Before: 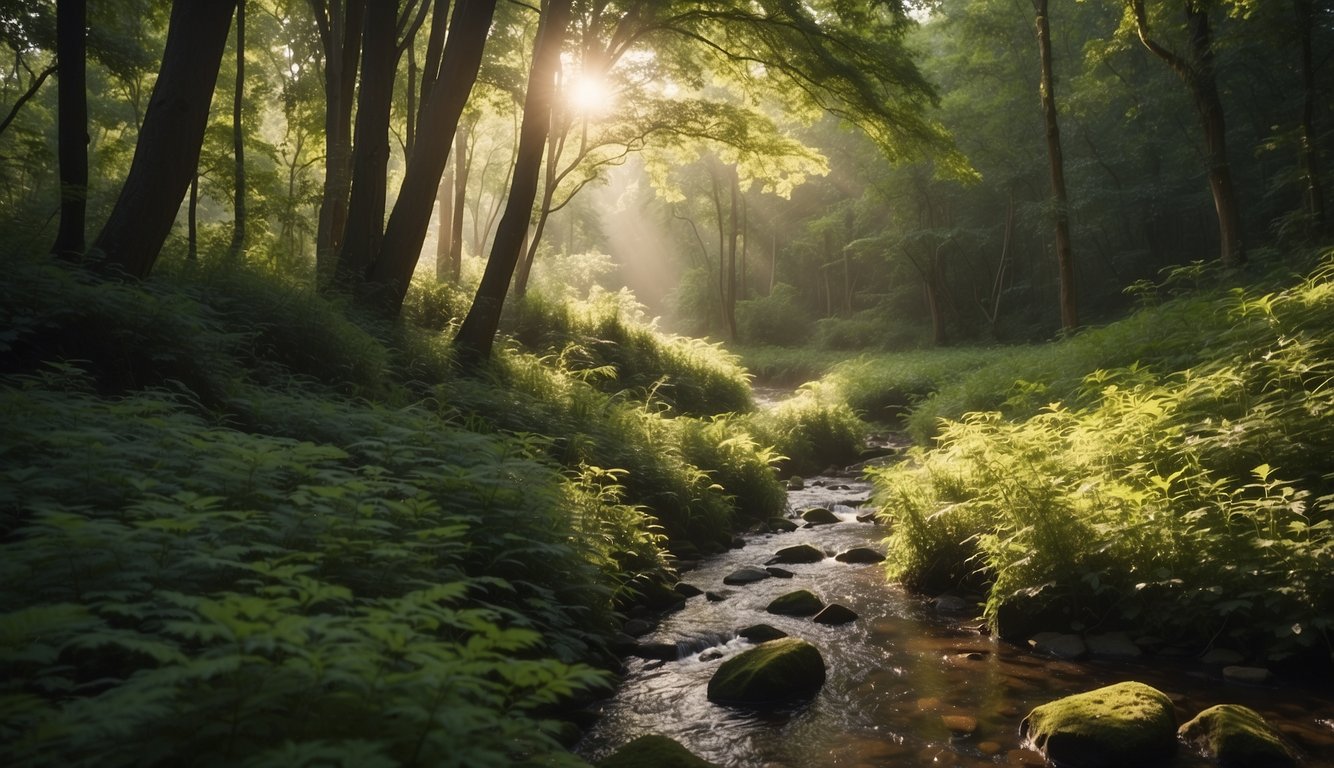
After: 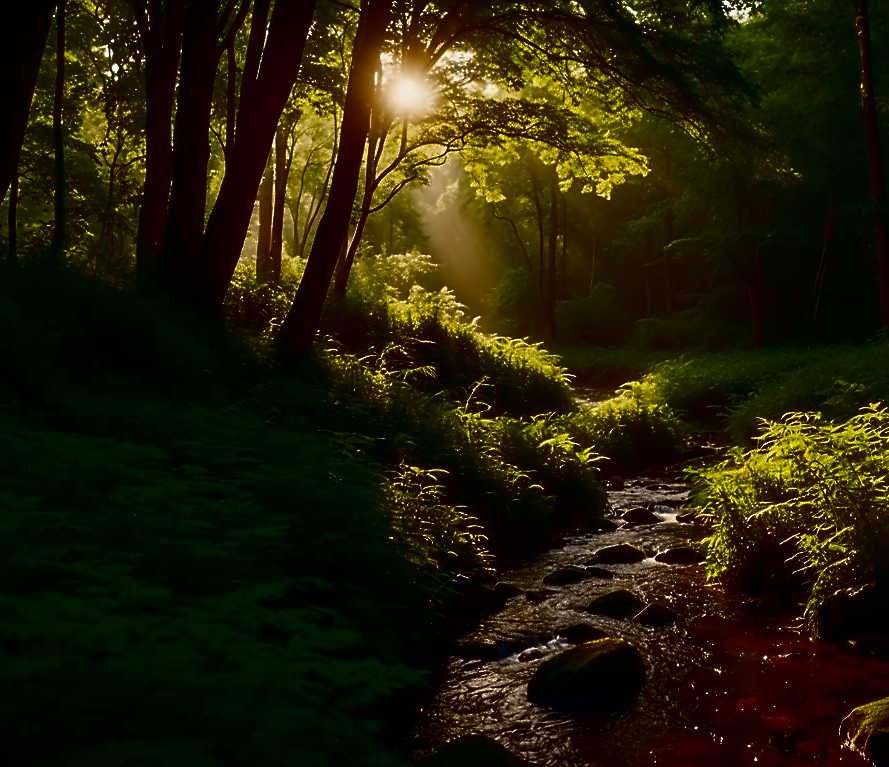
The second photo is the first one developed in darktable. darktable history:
contrast equalizer: y [[0.5, 0.5, 0.5, 0.515, 0.749, 0.84], [0.5 ×6], [0.5 ×6], [0, 0, 0, 0.001, 0.067, 0.262], [0 ×6]]
contrast brightness saturation: brightness -1, saturation 1
crop and rotate: left 13.537%, right 19.796%
